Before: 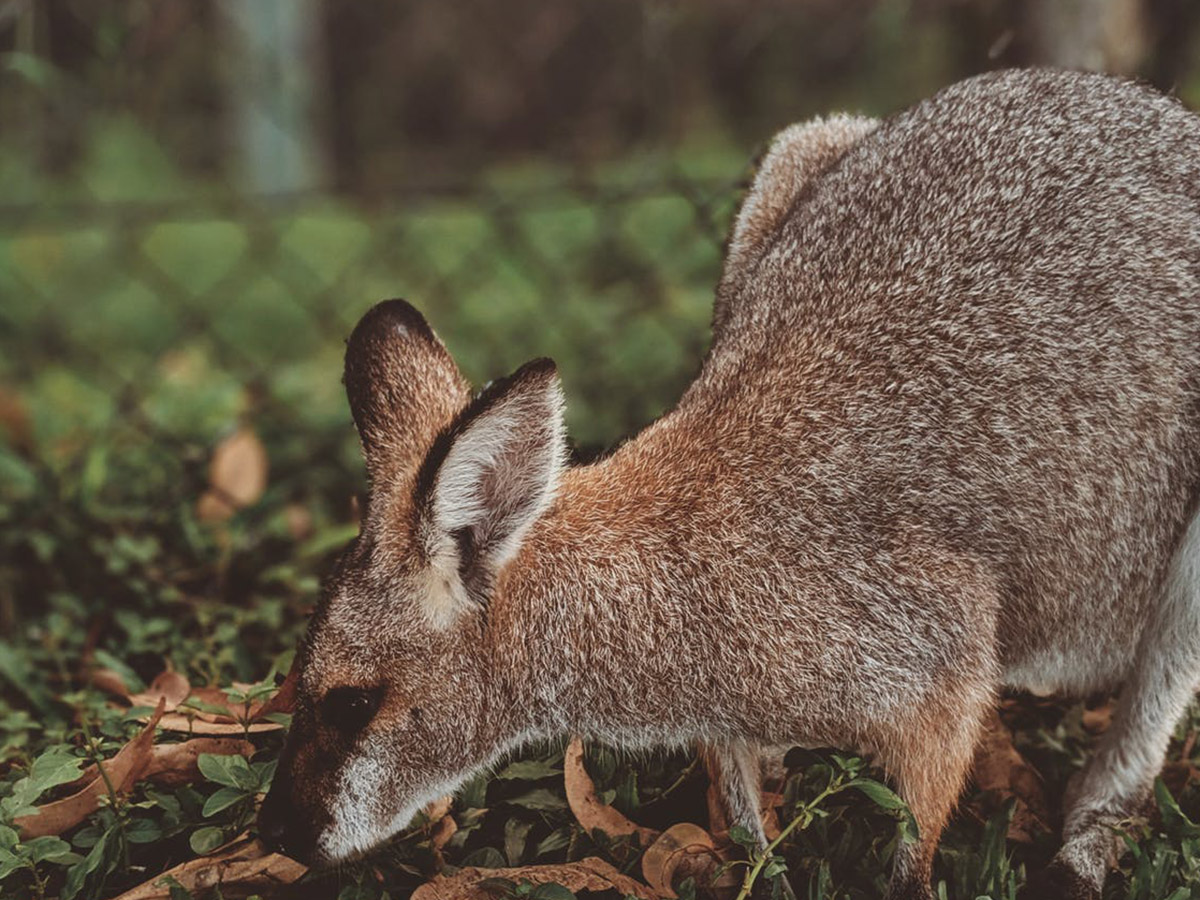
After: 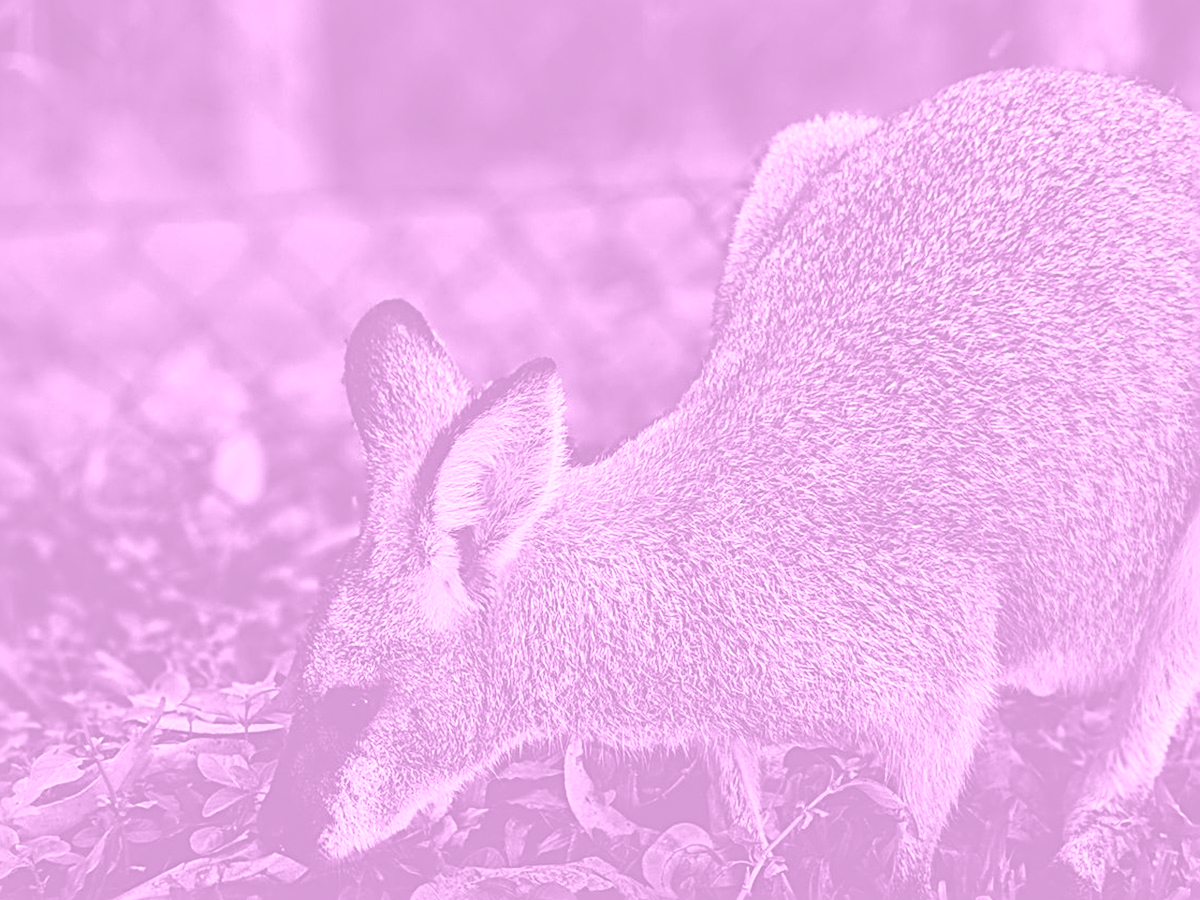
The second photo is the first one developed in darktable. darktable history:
tone equalizer: -8 EV -0.75 EV, -7 EV -0.7 EV, -6 EV -0.6 EV, -5 EV -0.4 EV, -3 EV 0.4 EV, -2 EV 0.6 EV, -1 EV 0.7 EV, +0 EV 0.75 EV, edges refinement/feathering 500, mask exposure compensation -1.57 EV, preserve details no
sharpen: radius 3.025, amount 0.757
colorize: hue 331.2°, saturation 75%, source mix 30.28%, lightness 70.52%, version 1
